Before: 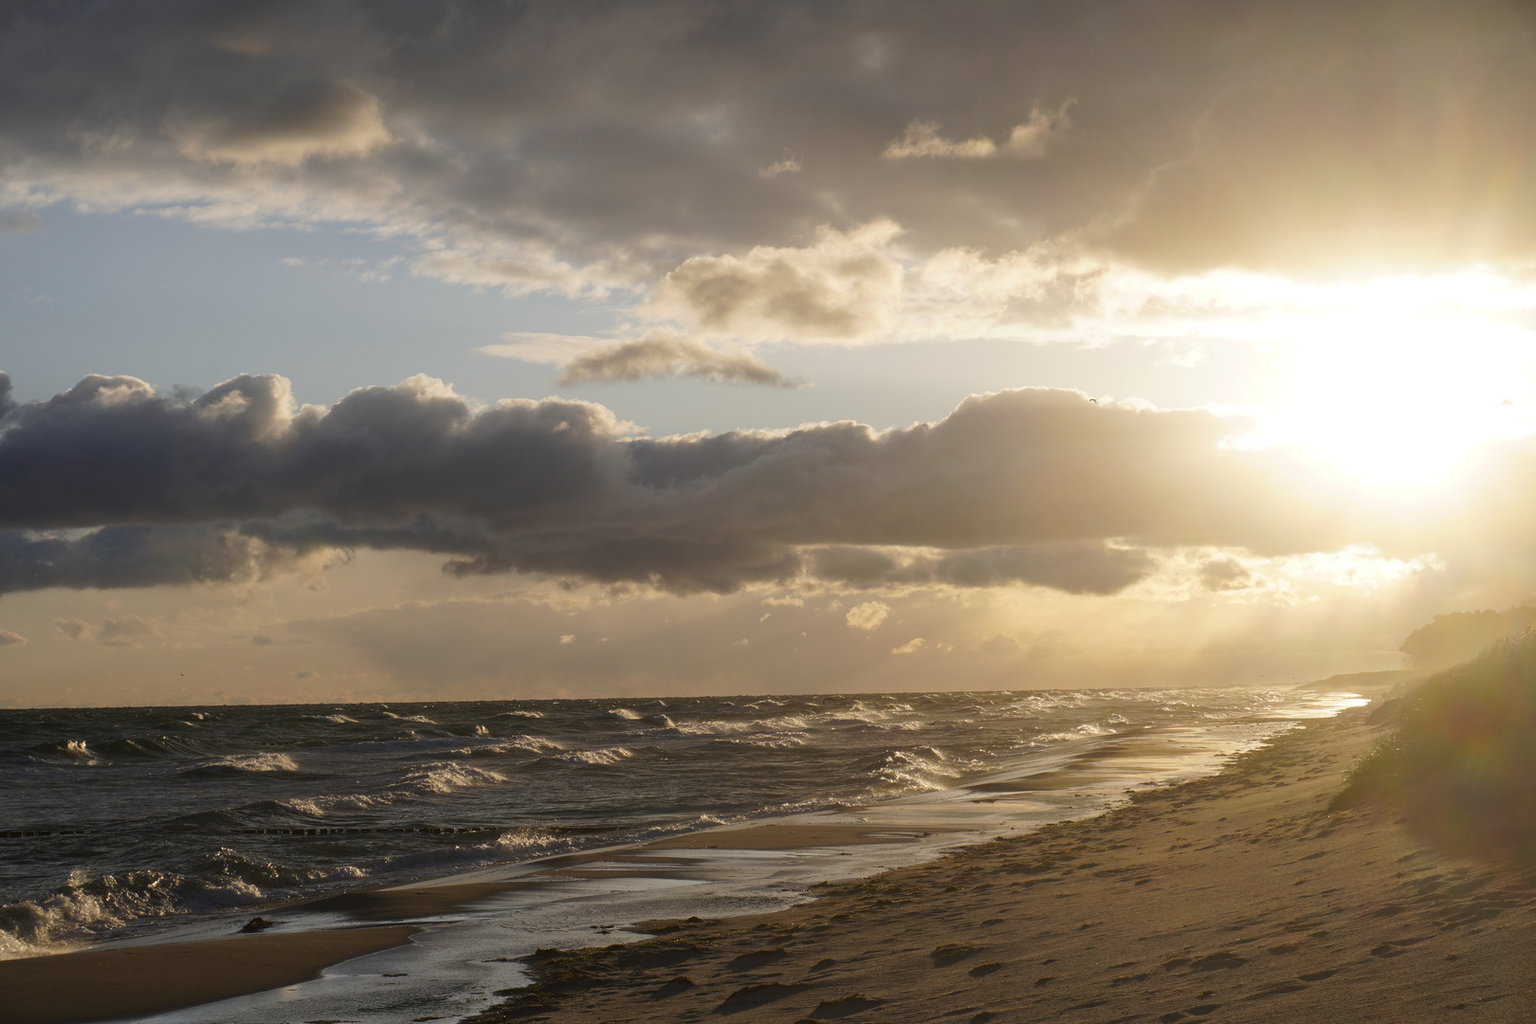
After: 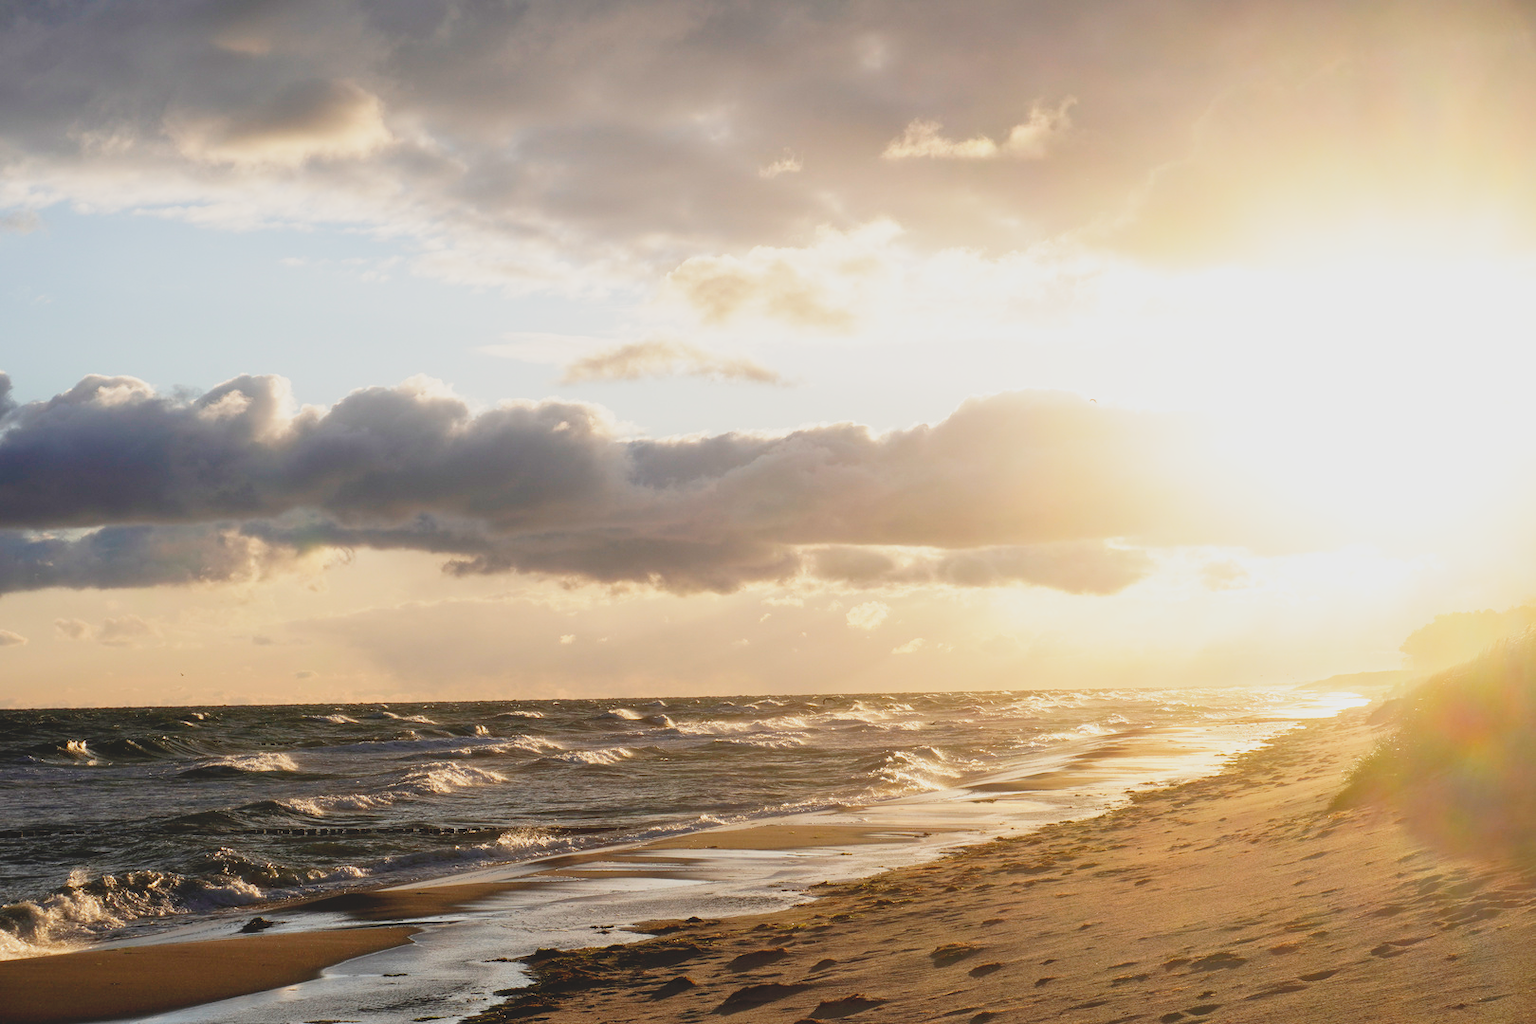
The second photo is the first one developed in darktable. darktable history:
contrast brightness saturation: contrast -0.164, brightness 0.044, saturation -0.116
base curve: curves: ch0 [(0, 0) (0.012, 0.01) (0.073, 0.168) (0.31, 0.711) (0.645, 0.957) (1, 1)], preserve colors none
